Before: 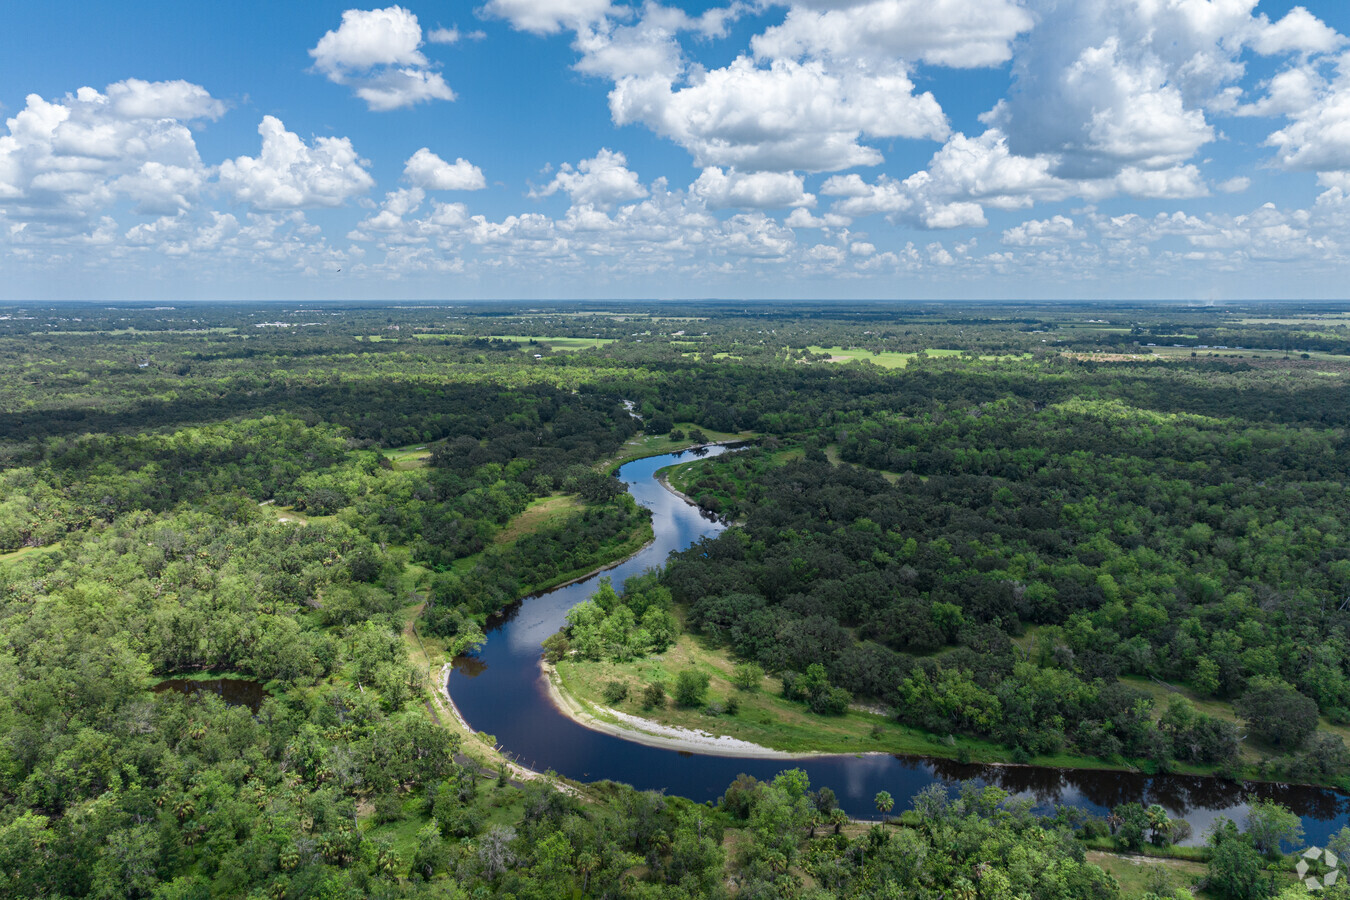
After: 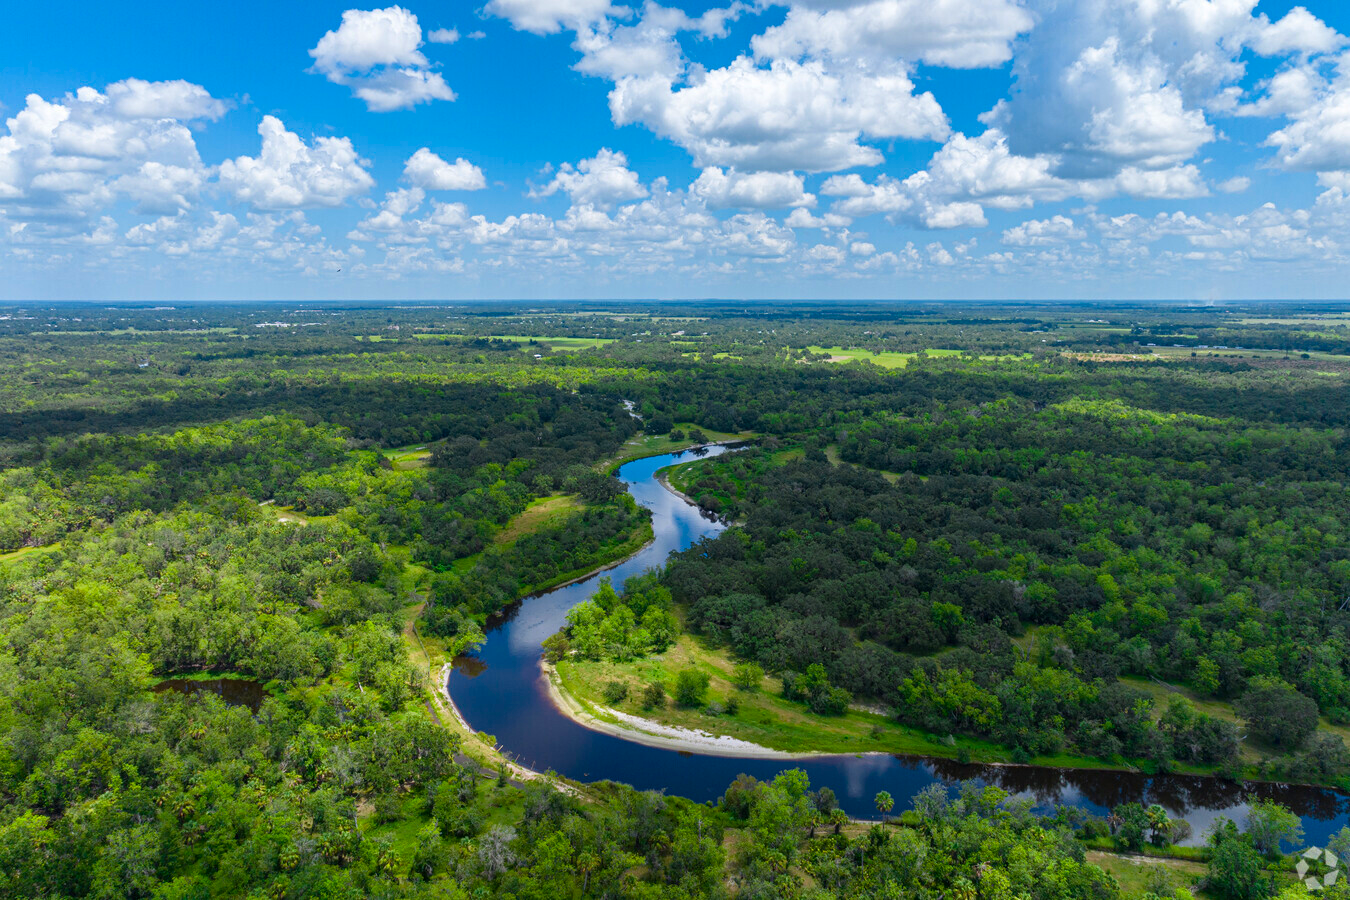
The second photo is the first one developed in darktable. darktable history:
color balance rgb: linear chroma grading › global chroma 15%, perceptual saturation grading › global saturation 30%
tone equalizer: on, module defaults
